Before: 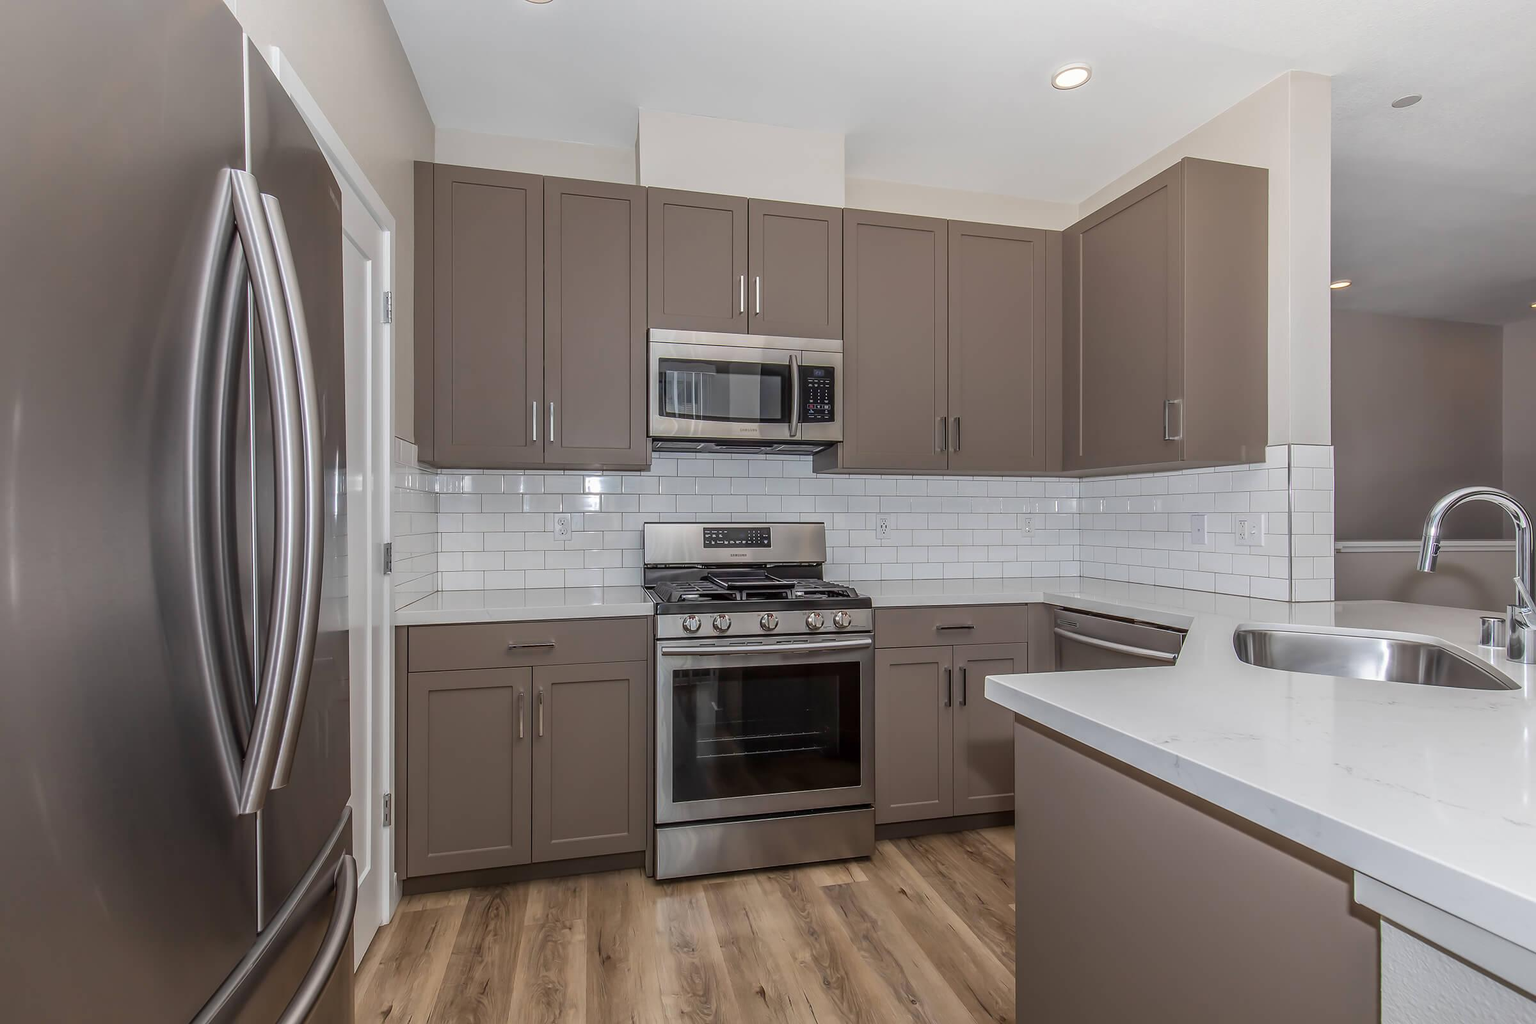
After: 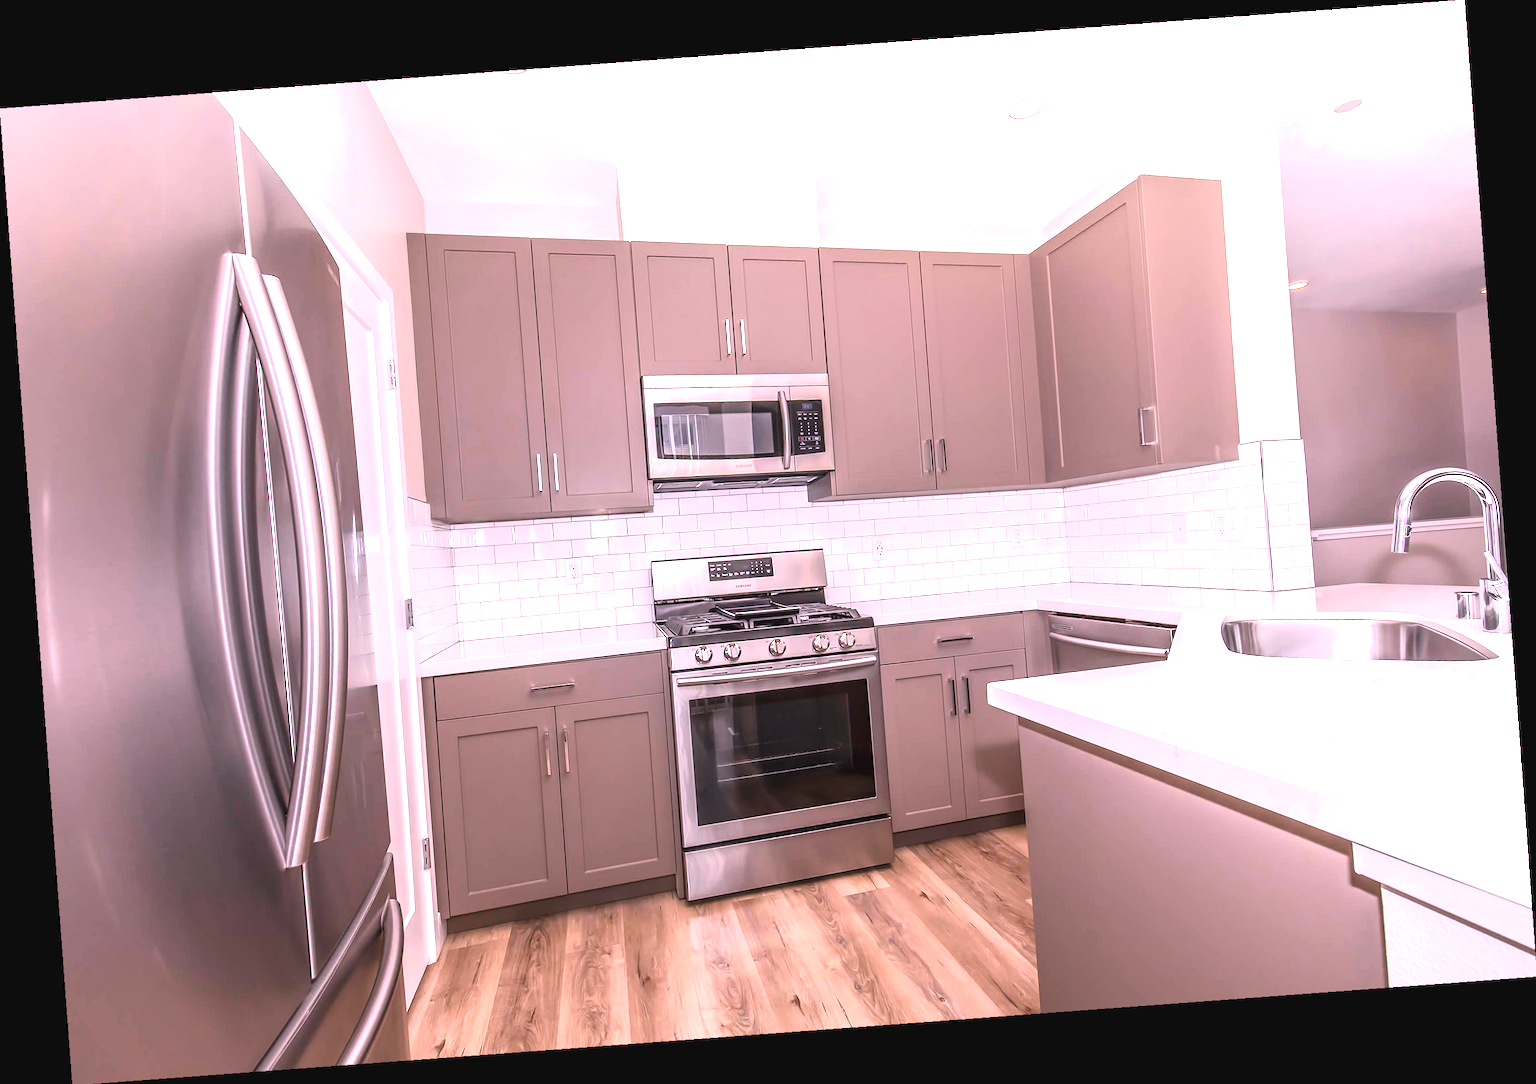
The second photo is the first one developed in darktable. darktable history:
exposure: black level correction -0.002, exposure 1.115 EV, compensate highlight preservation false
shadows and highlights: shadows 0, highlights 40
white balance: red 1.188, blue 1.11
base curve: exposure shift 0, preserve colors none
rotate and perspective: rotation -4.25°, automatic cropping off
